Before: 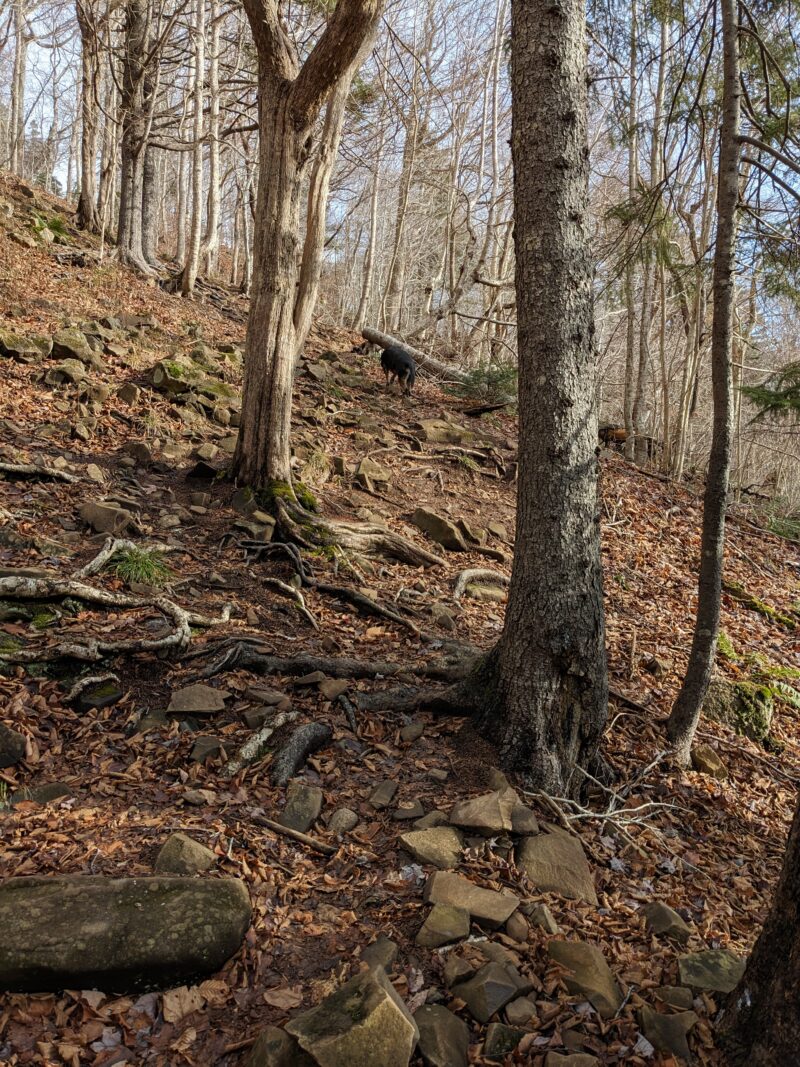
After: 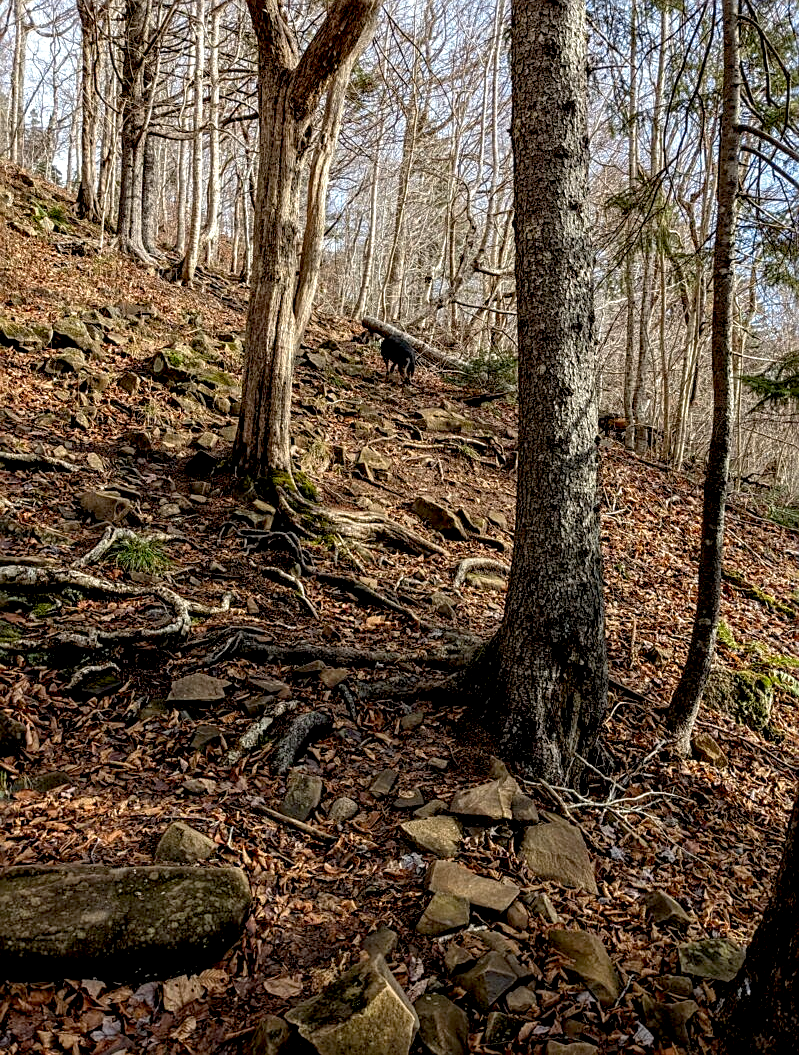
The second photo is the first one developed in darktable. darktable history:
local contrast: detail 130%
crop: top 1.049%, right 0.001%
sharpen: on, module defaults
base curve: curves: ch0 [(0.017, 0) (0.425, 0.441) (0.844, 0.933) (1, 1)], preserve colors none
